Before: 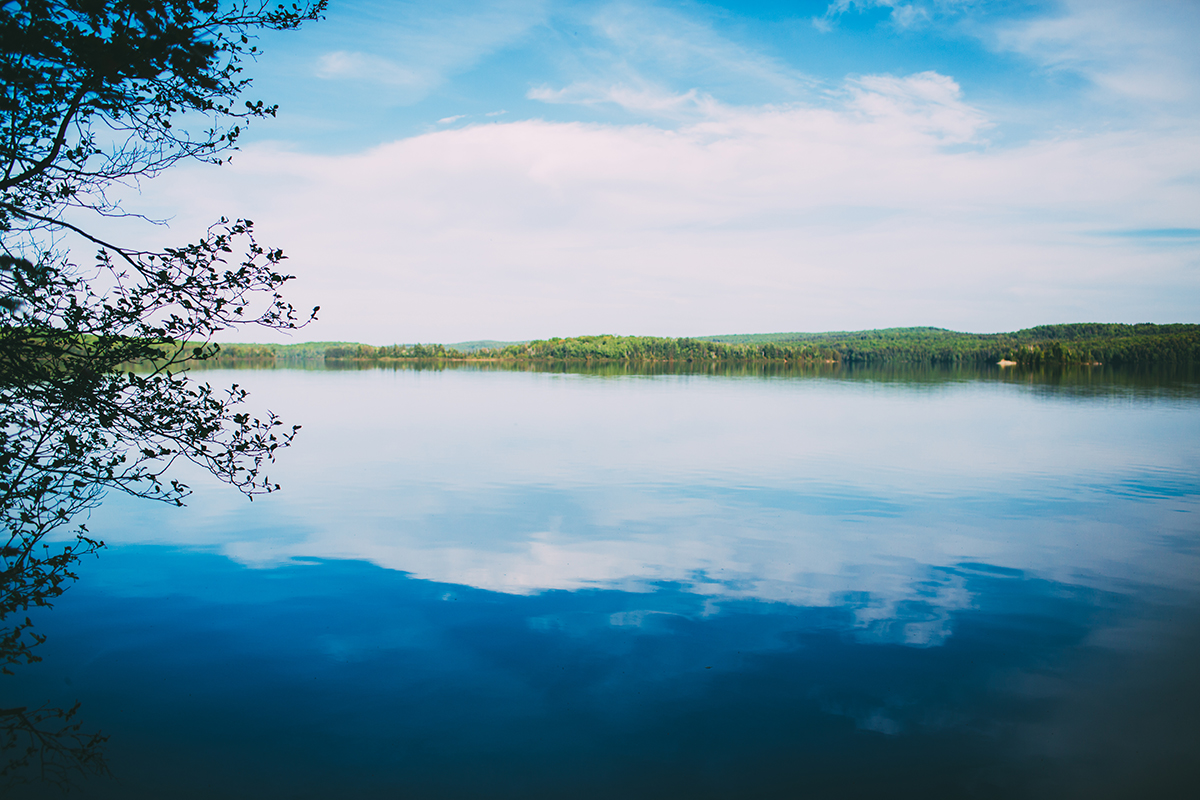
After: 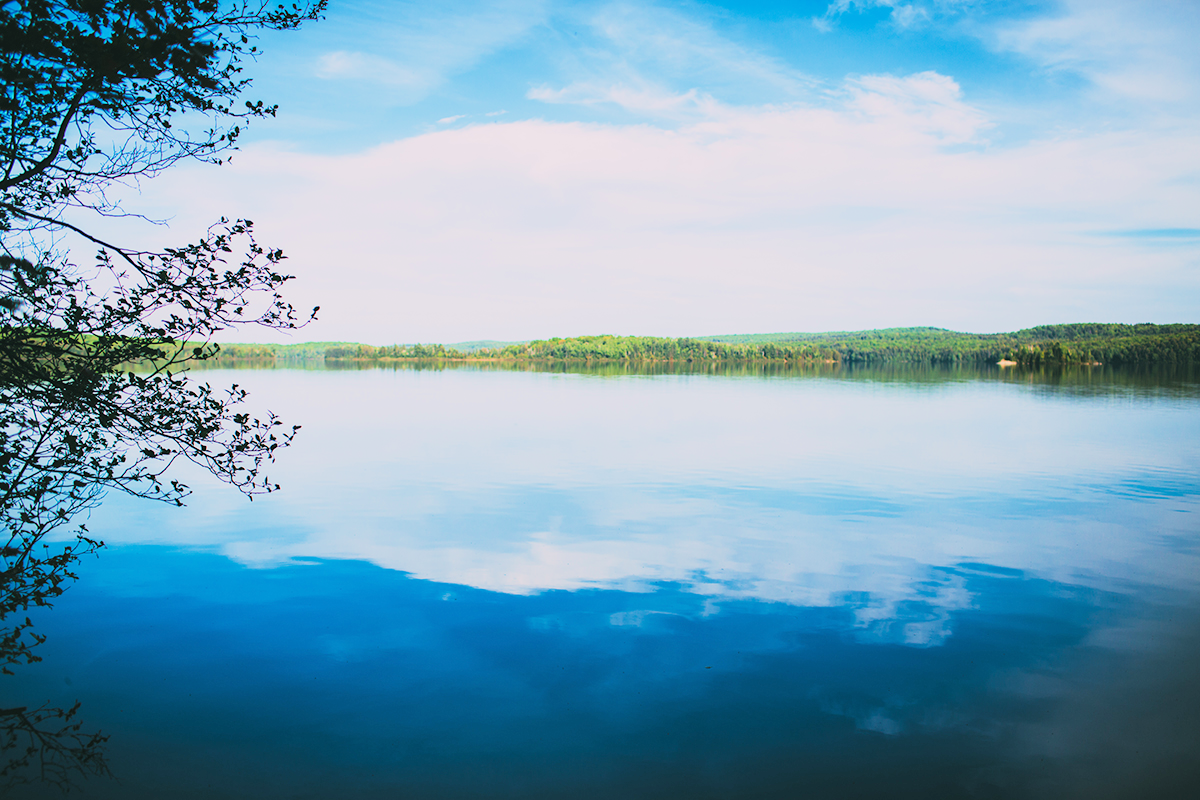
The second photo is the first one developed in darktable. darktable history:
exposure: black level correction 0, exposure 0.9 EV, compensate highlight preservation false
filmic rgb: black relative exposure -7.65 EV, white relative exposure 4.56 EV, hardness 3.61, color science v6 (2022)
